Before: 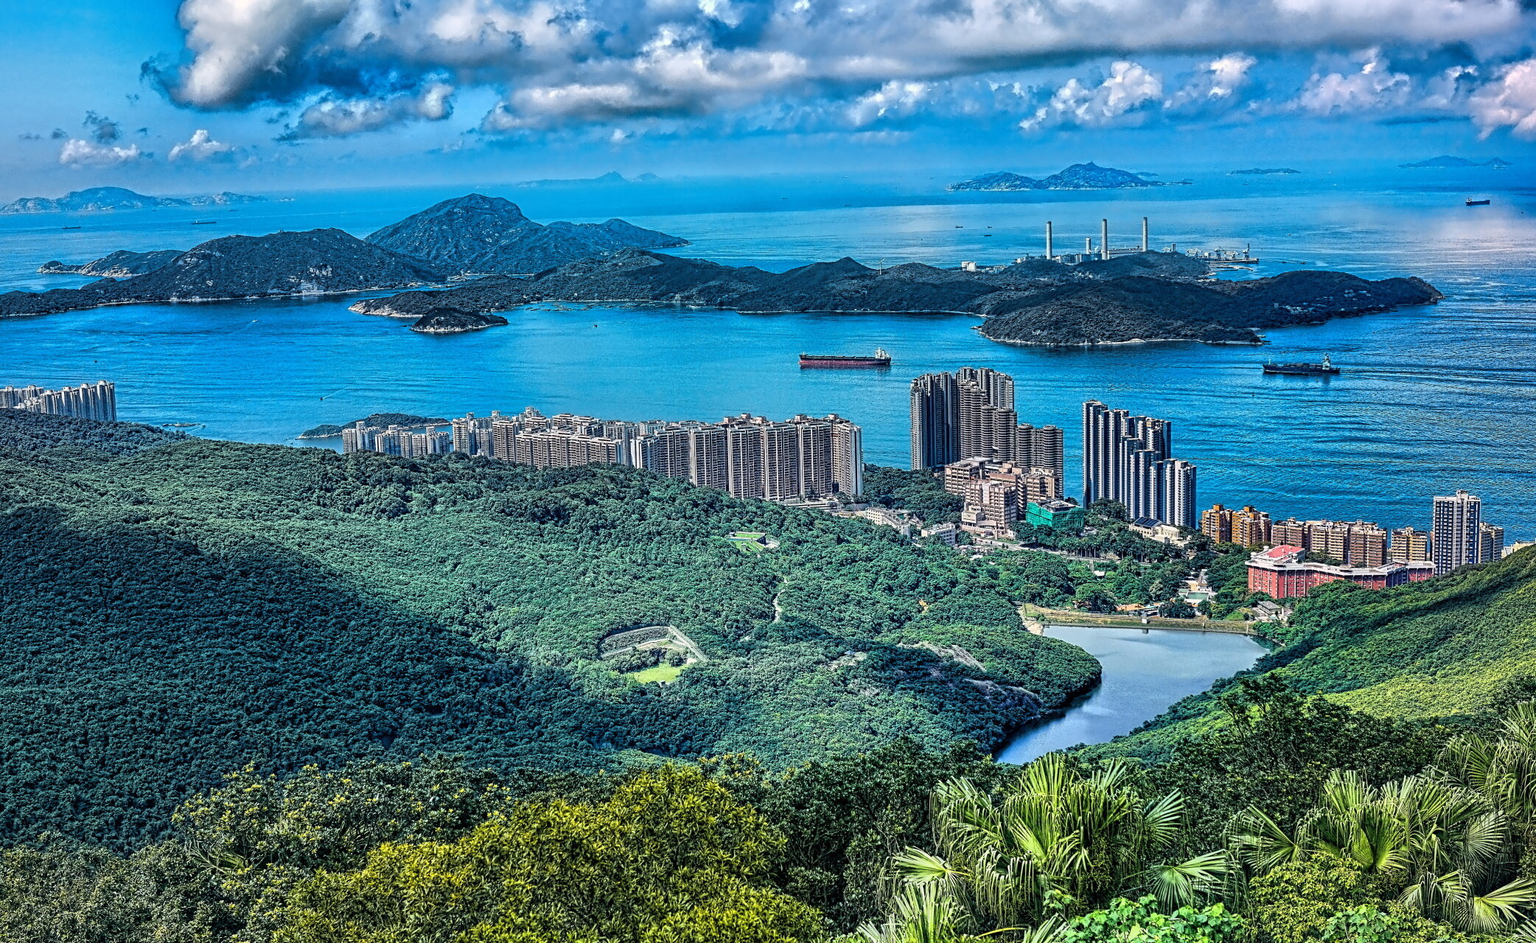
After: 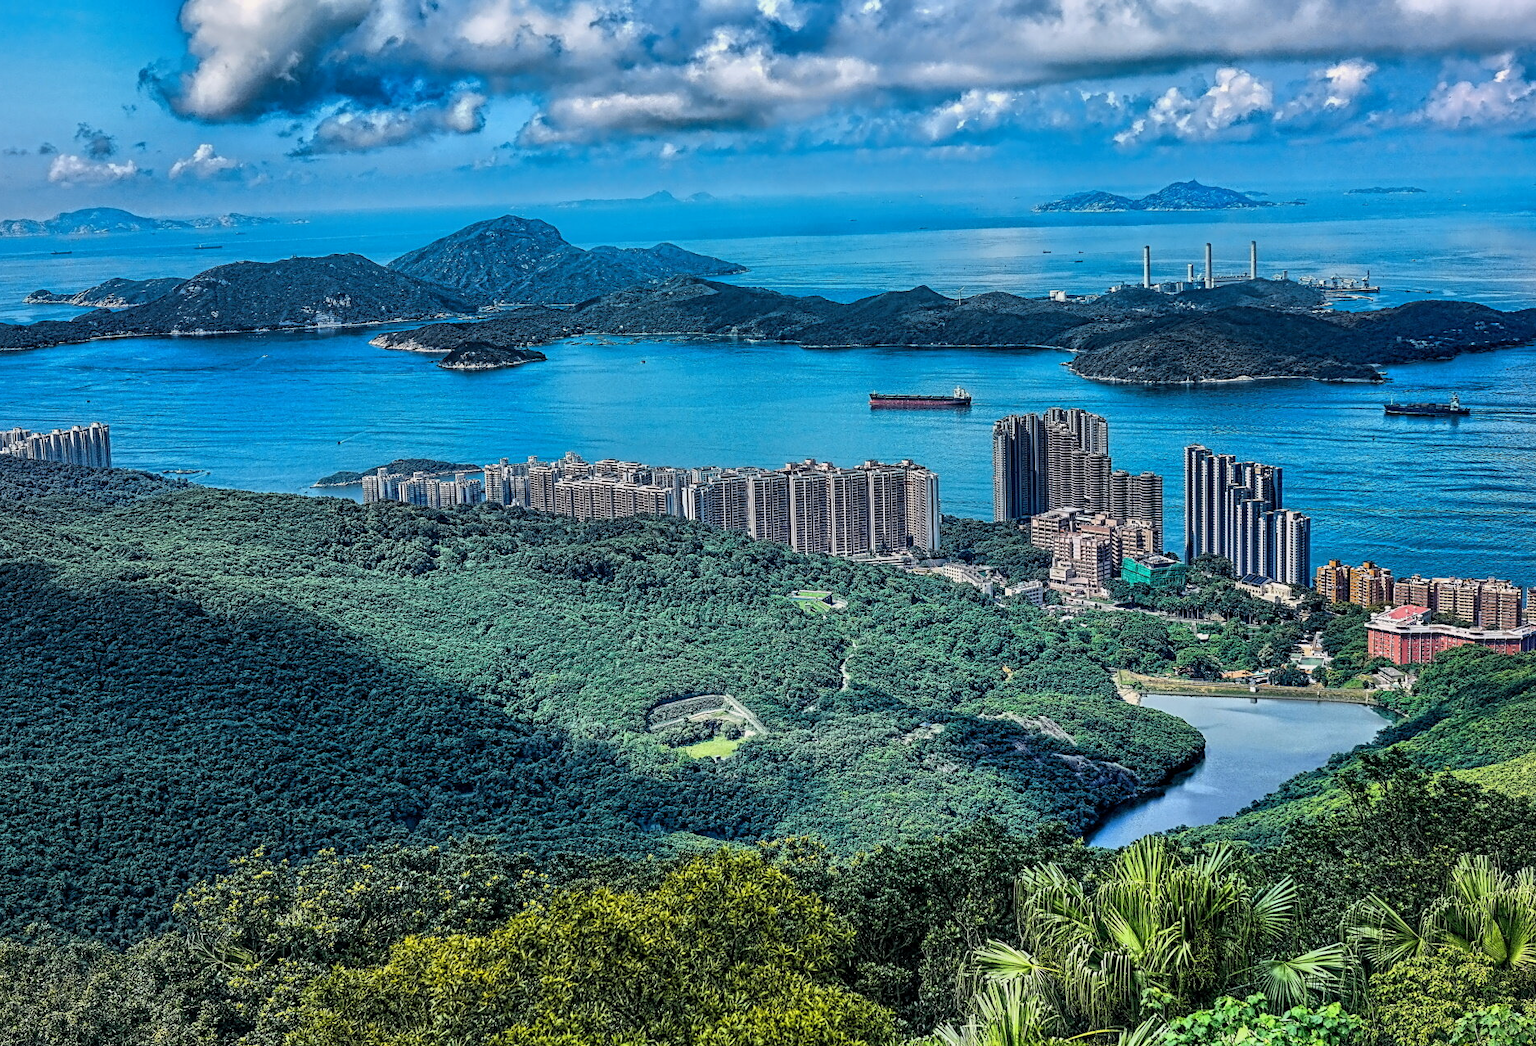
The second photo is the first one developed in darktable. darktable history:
exposure: black level correction 0.001, exposure -0.125 EV, compensate exposure bias true, compensate highlight preservation false
crop and rotate: left 1.088%, right 8.807%
